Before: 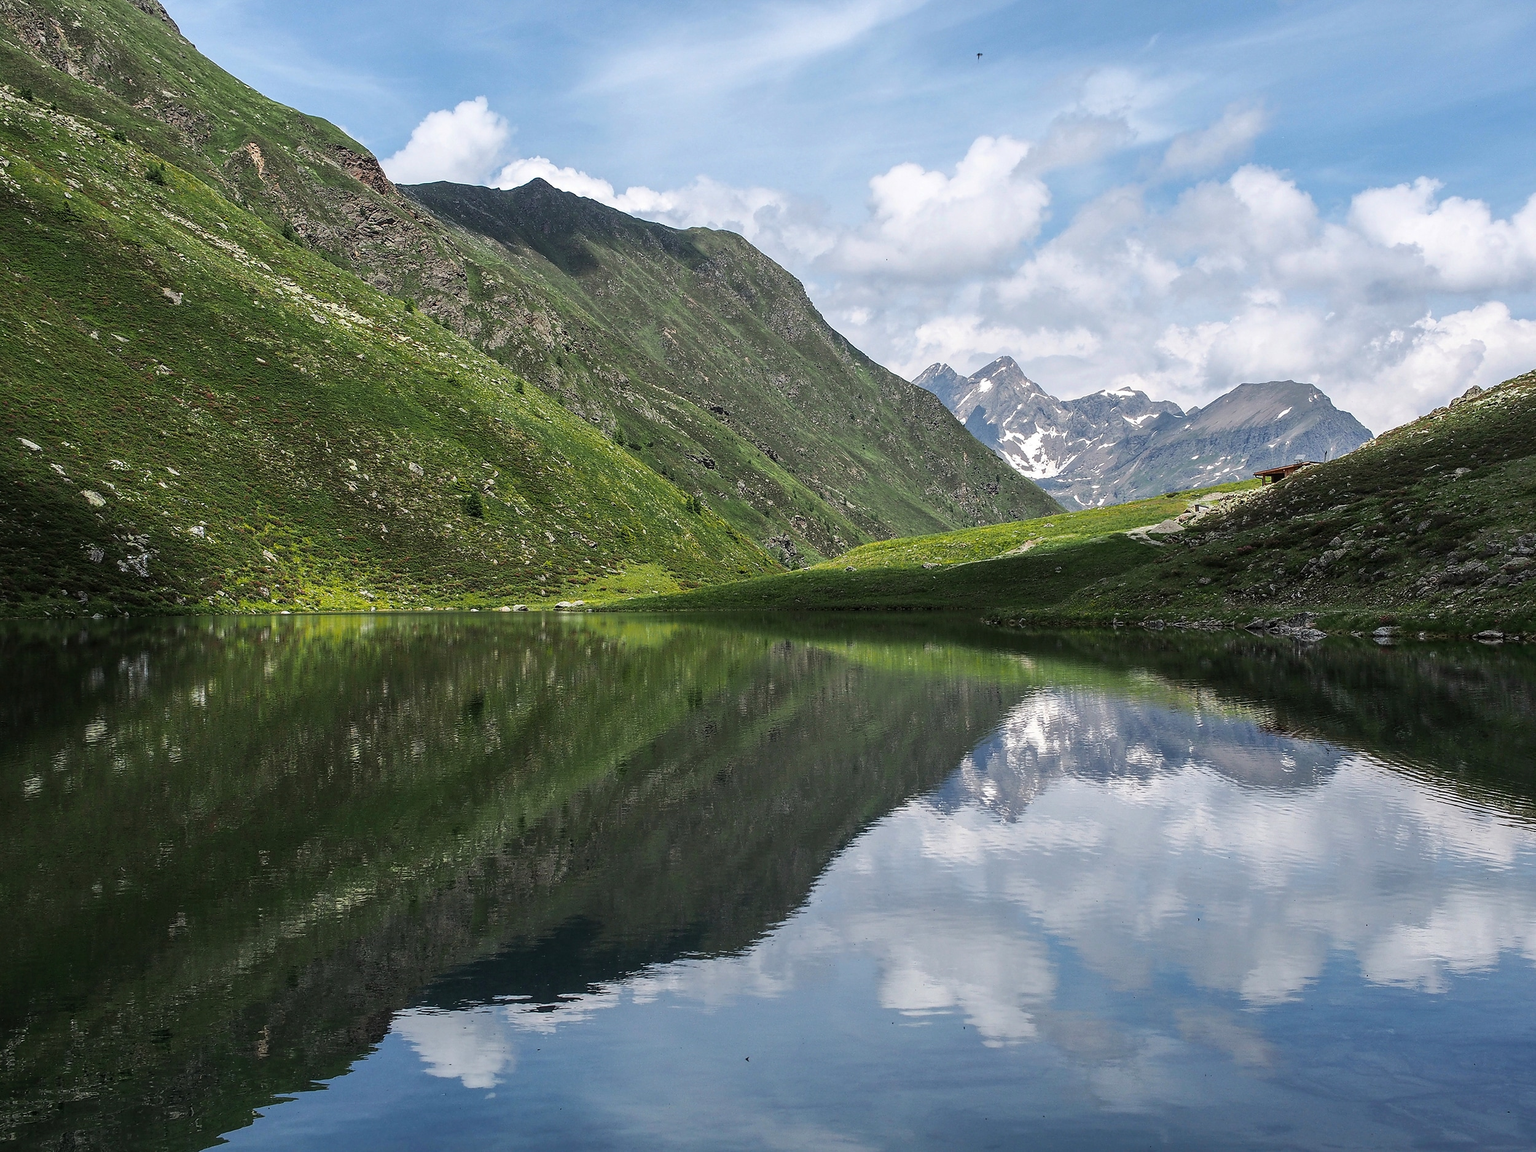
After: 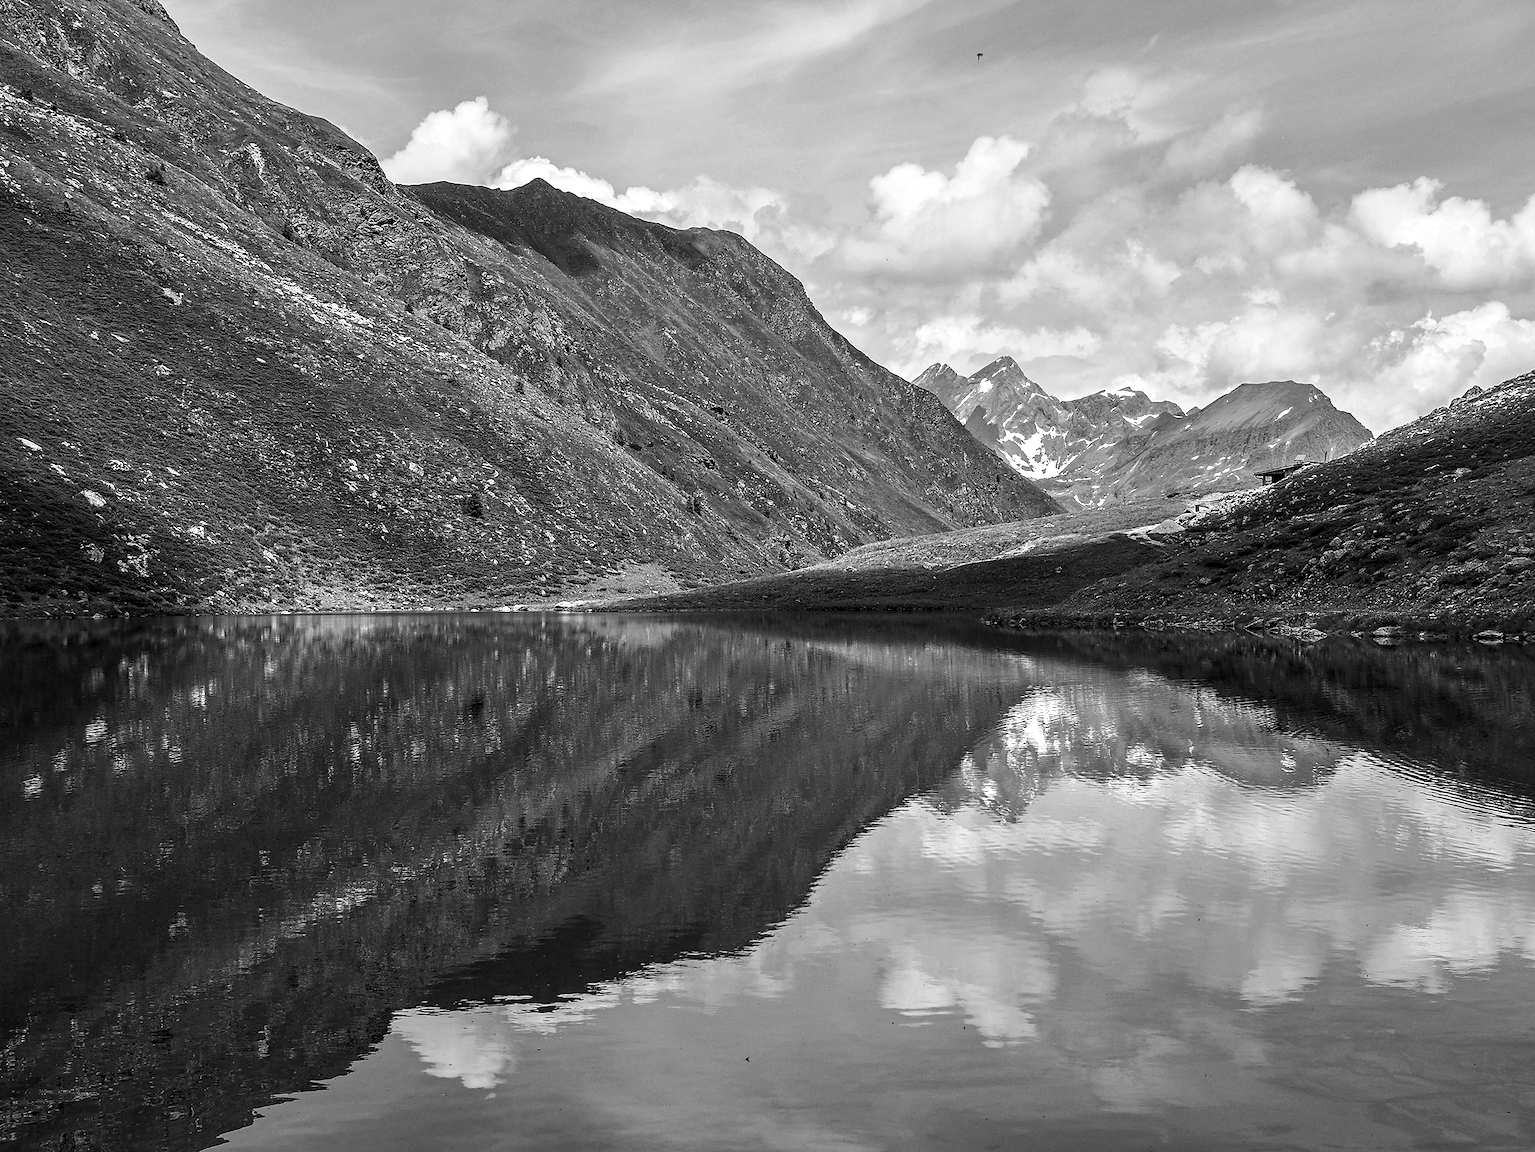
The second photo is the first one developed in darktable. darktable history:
monochrome: on, module defaults
contrast equalizer: y [[0.51, 0.537, 0.559, 0.574, 0.599, 0.618], [0.5 ×6], [0.5 ×6], [0 ×6], [0 ×6]]
